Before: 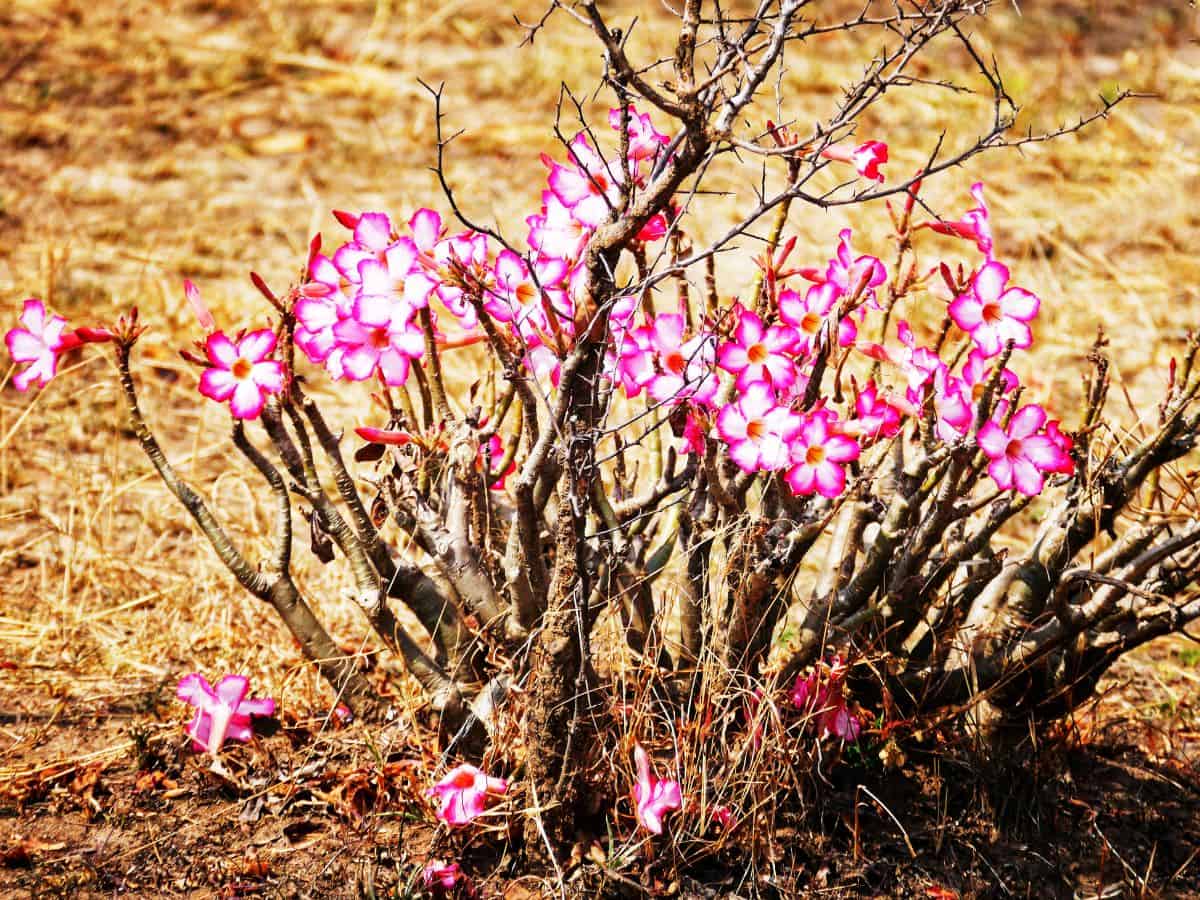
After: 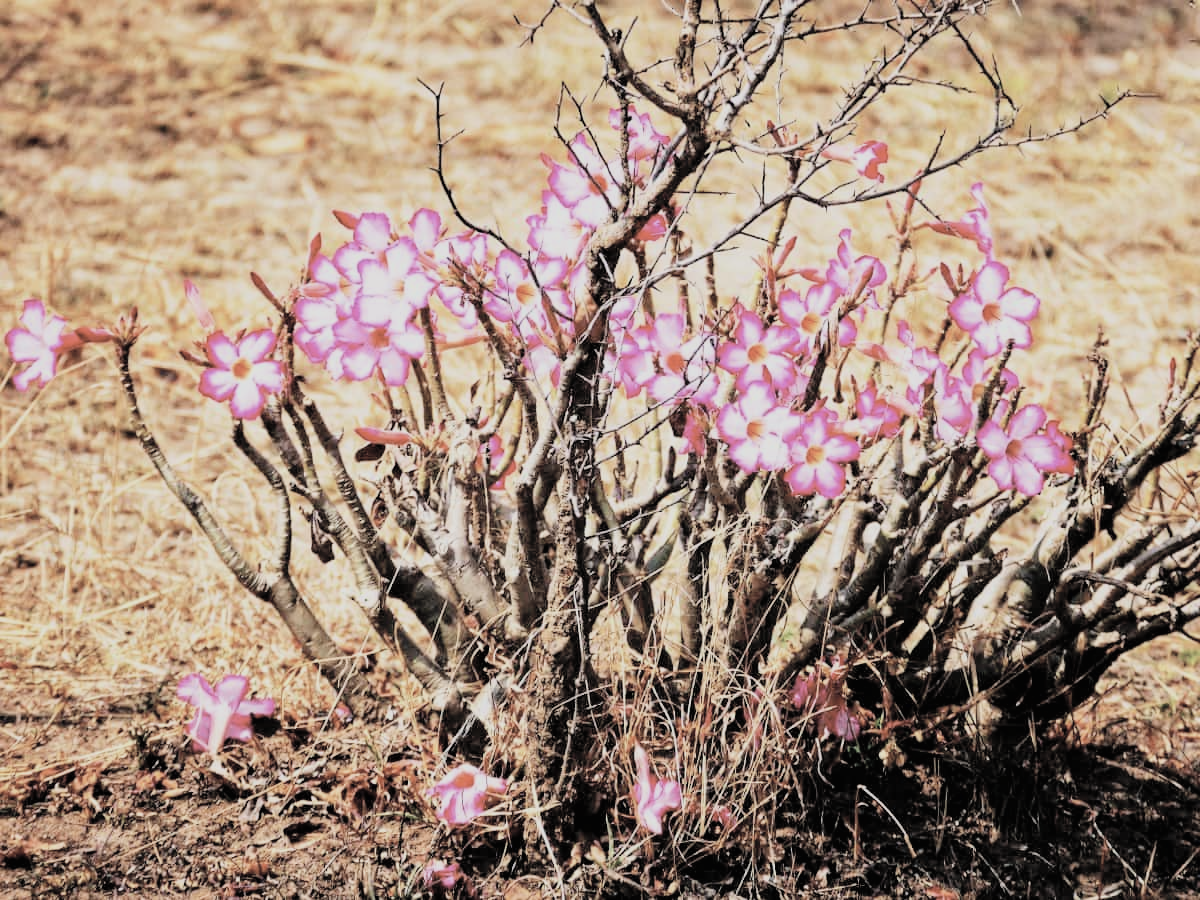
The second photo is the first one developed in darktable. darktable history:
tone curve: curves: ch0 [(0, 0) (0.003, 0.003) (0.011, 0.011) (0.025, 0.024) (0.044, 0.043) (0.069, 0.068) (0.1, 0.097) (0.136, 0.133) (0.177, 0.173) (0.224, 0.219) (0.277, 0.27) (0.335, 0.327) (0.399, 0.39) (0.468, 0.457) (0.543, 0.545) (0.623, 0.625) (0.709, 0.71) (0.801, 0.801) (0.898, 0.898) (1, 1)], color space Lab, independent channels, preserve colors none
contrast brightness saturation: brightness 0.18, saturation -0.483
filmic rgb: black relative exposure -7.65 EV, white relative exposure 4.56 EV, threshold 5.94 EV, hardness 3.61, color science v6 (2022), enable highlight reconstruction true
